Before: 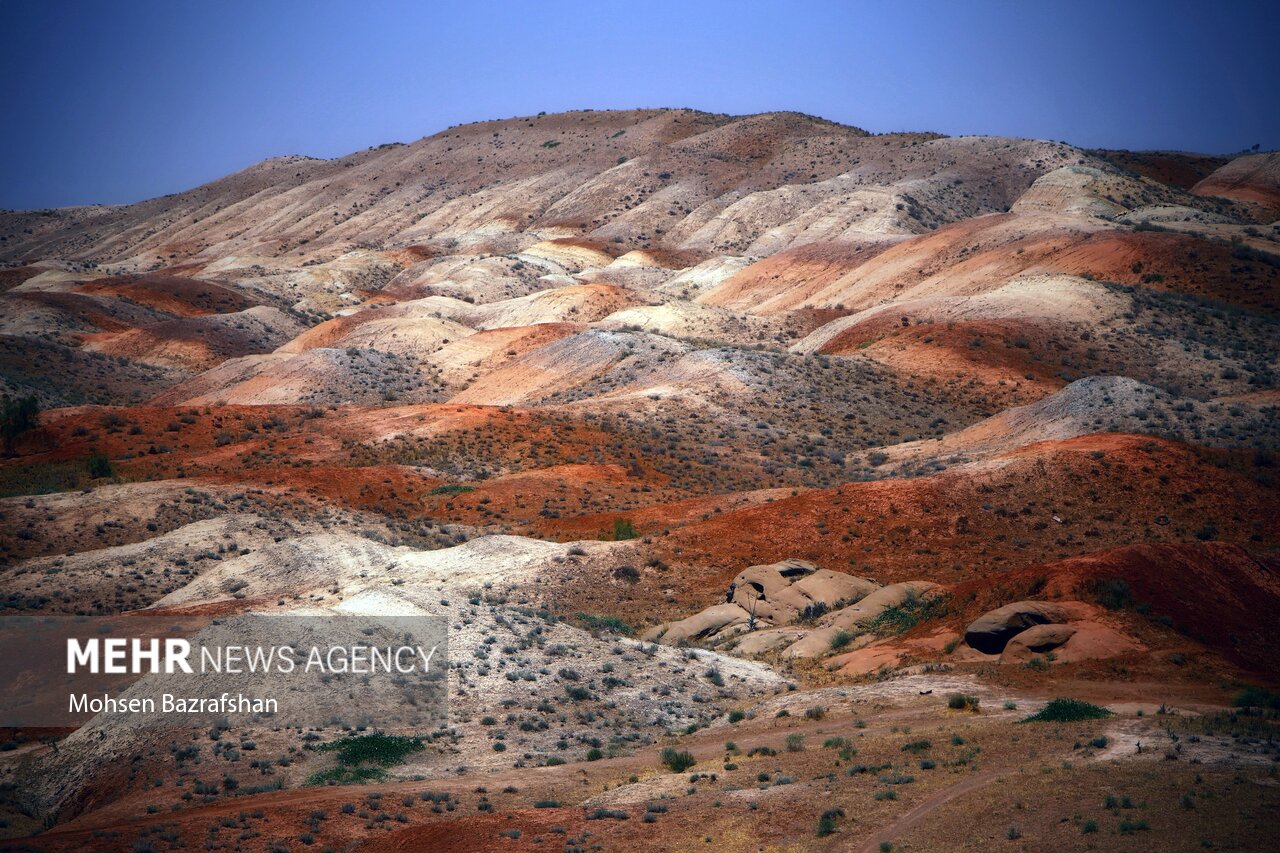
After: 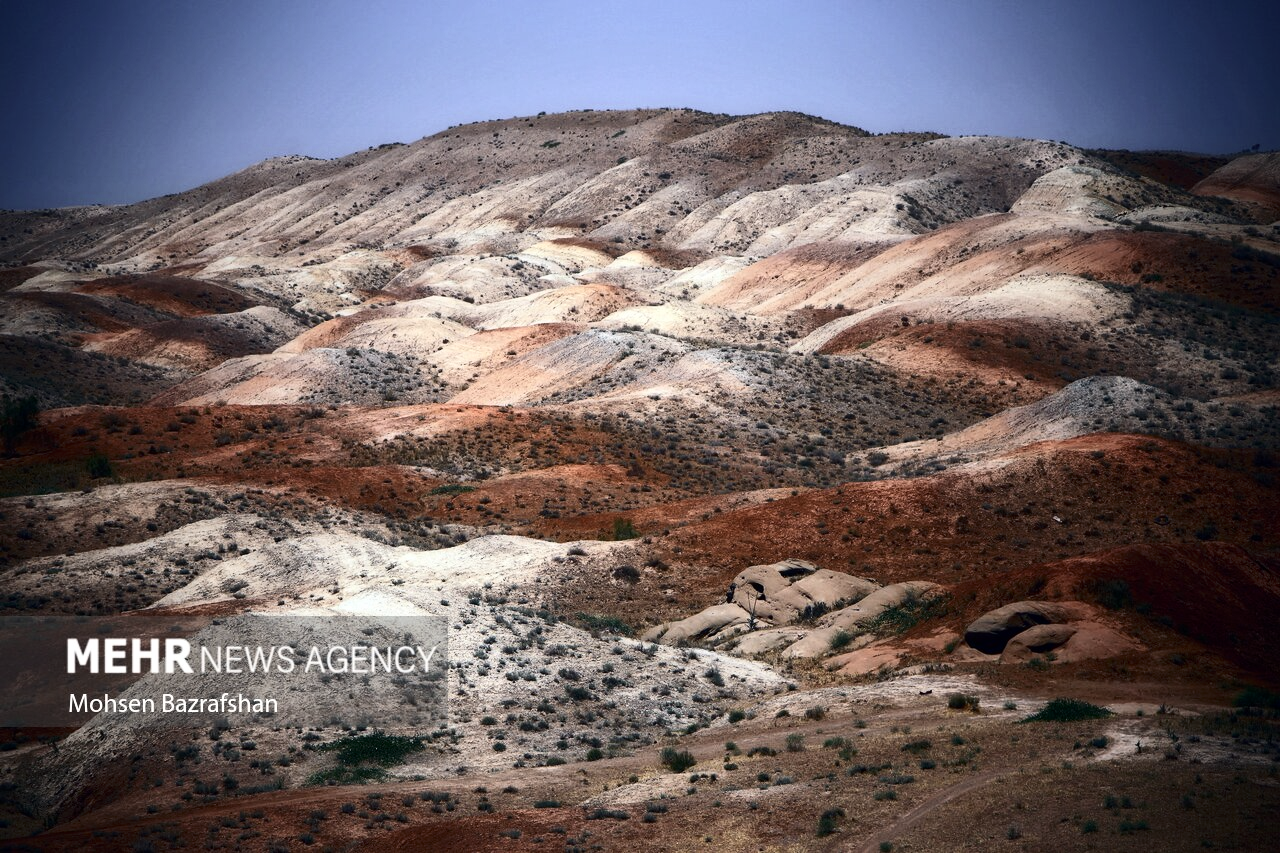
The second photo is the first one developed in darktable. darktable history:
contrast brightness saturation: contrast 0.248, saturation -0.317
